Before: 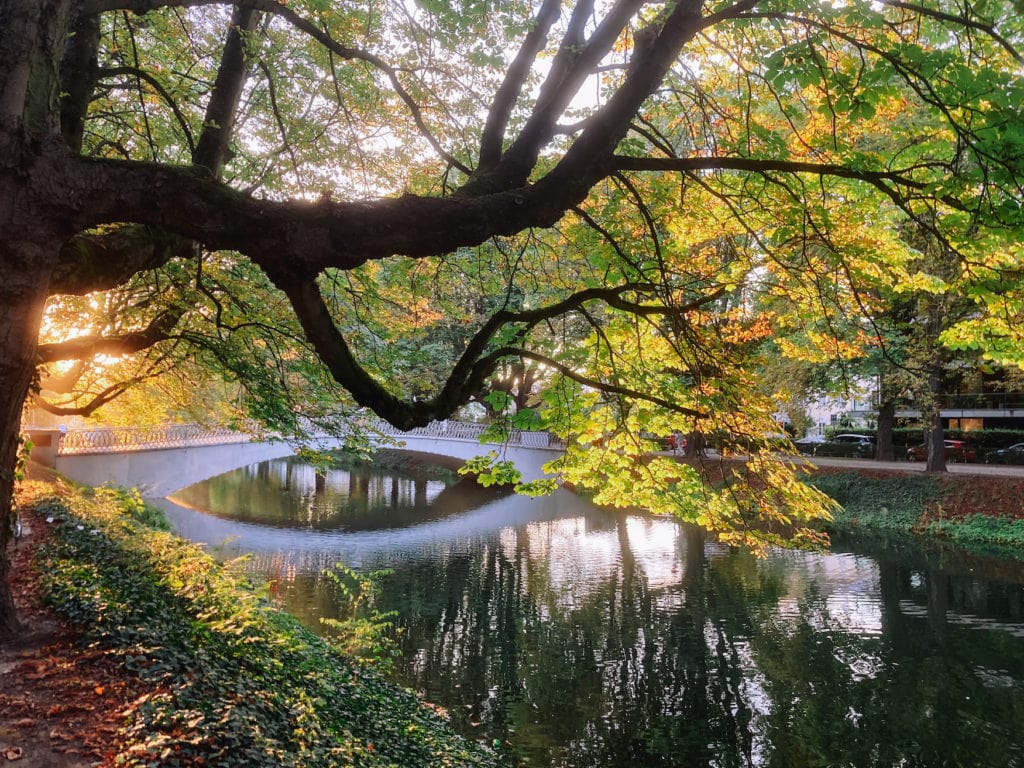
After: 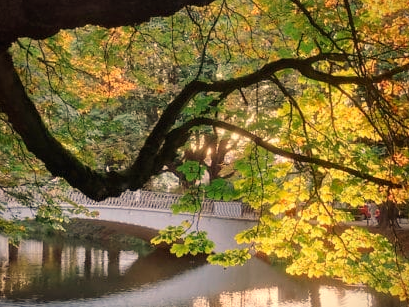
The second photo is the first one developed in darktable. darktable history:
vignetting: saturation 0, unbound false
crop: left 30%, top 30%, right 30%, bottom 30%
white balance: red 1.138, green 0.996, blue 0.812
